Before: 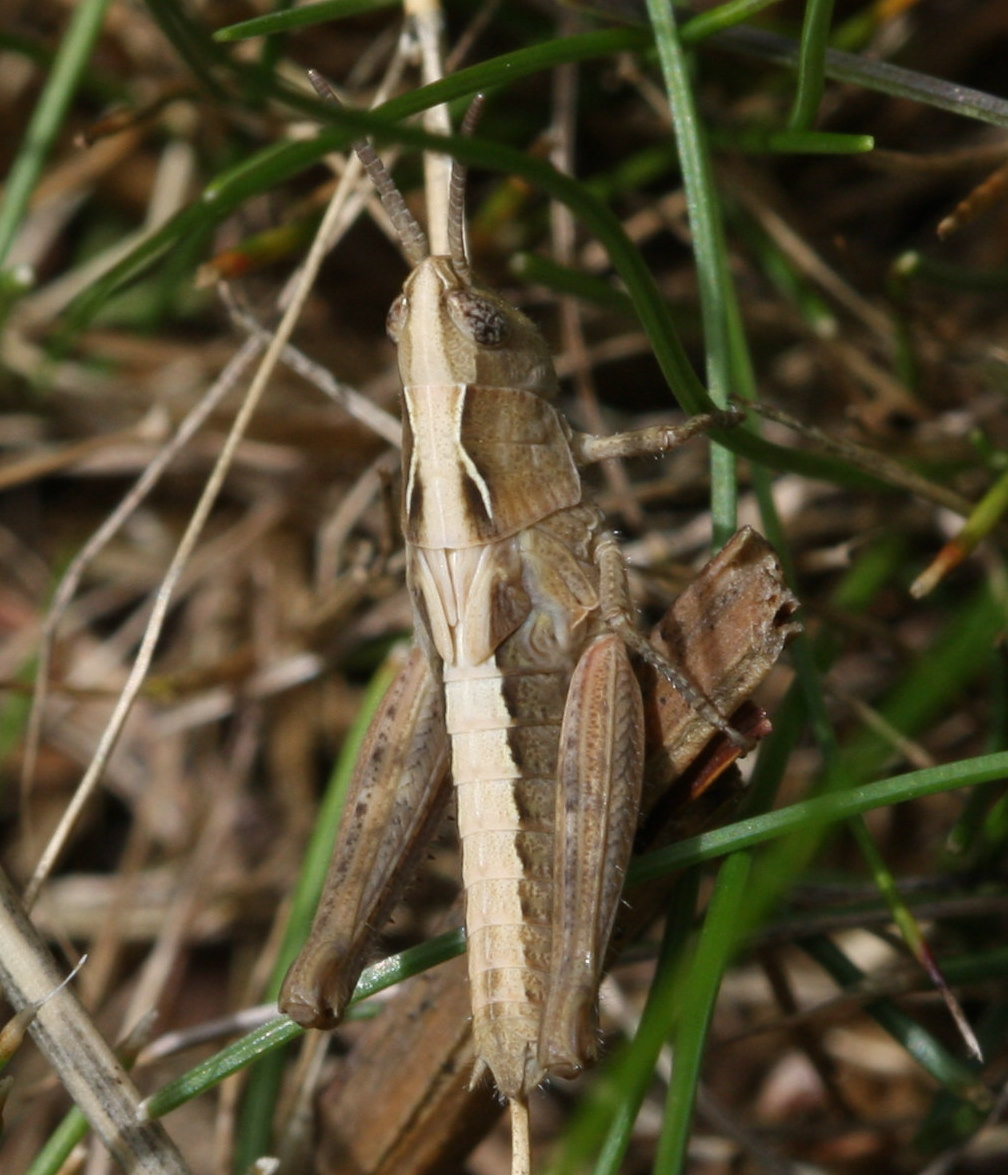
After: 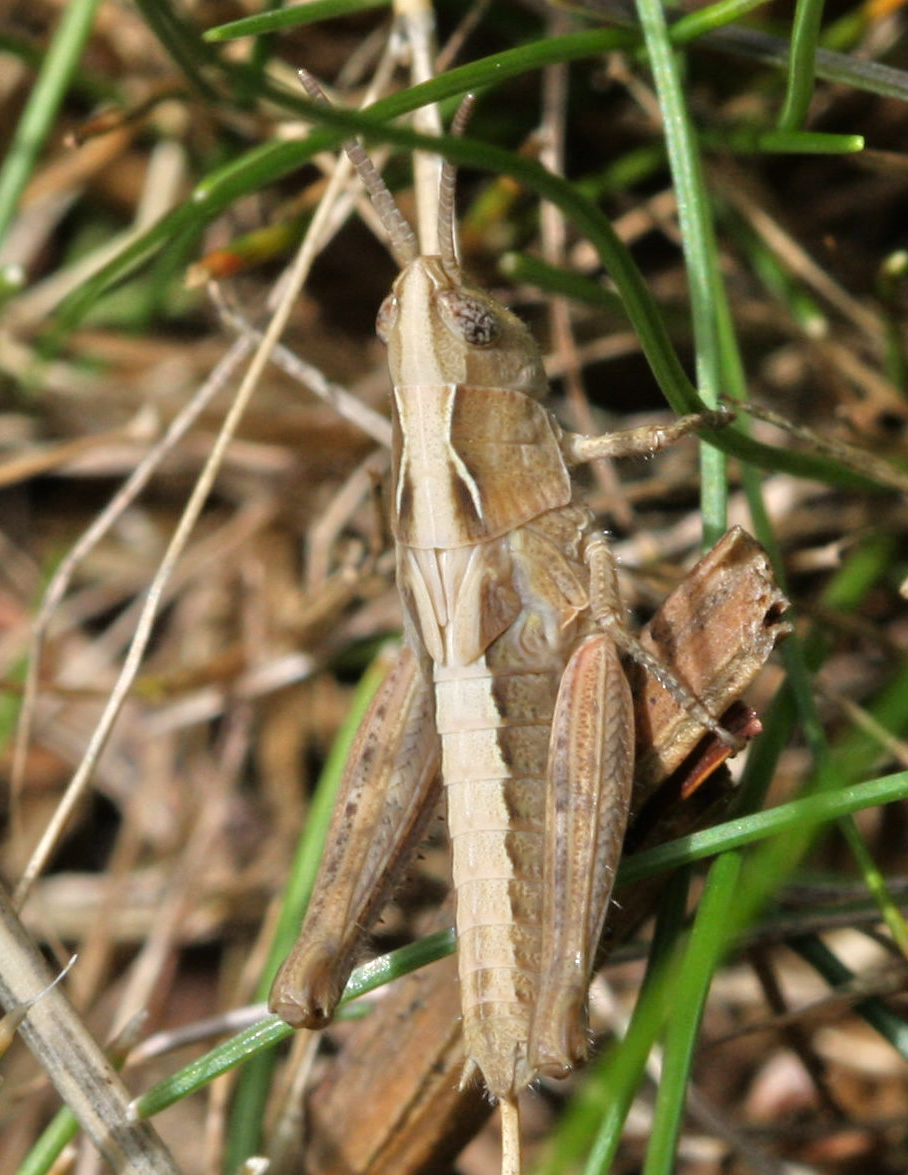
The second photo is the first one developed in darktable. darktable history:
crop and rotate: left 1.088%, right 8.807%
tone equalizer: -7 EV 0.15 EV, -6 EV 0.6 EV, -5 EV 1.15 EV, -4 EV 1.33 EV, -3 EV 1.15 EV, -2 EV 0.6 EV, -1 EV 0.15 EV, mask exposure compensation -0.5 EV
